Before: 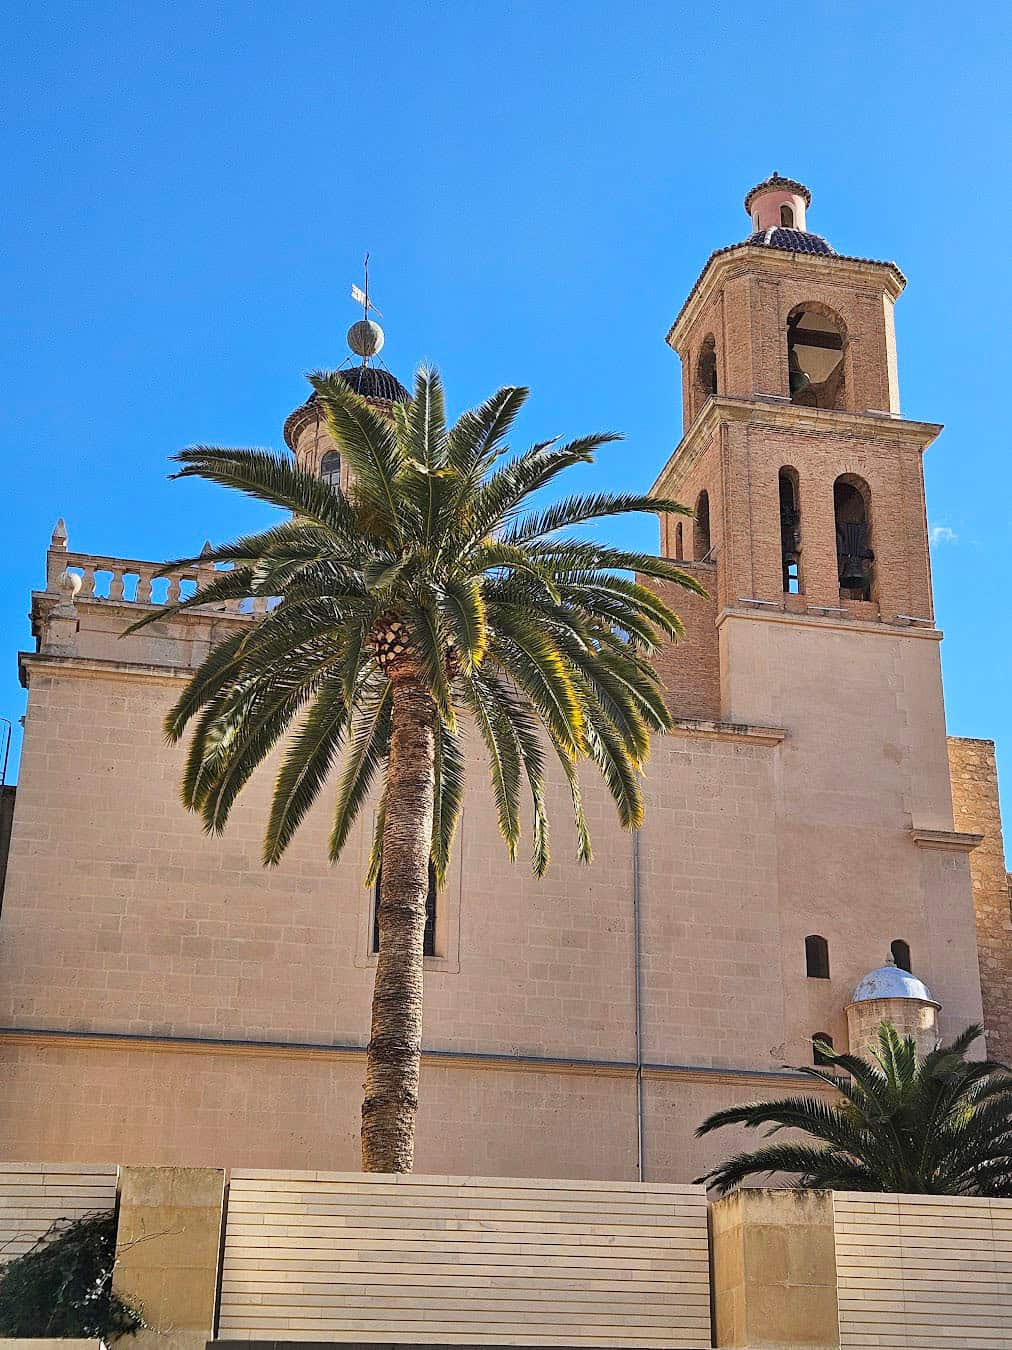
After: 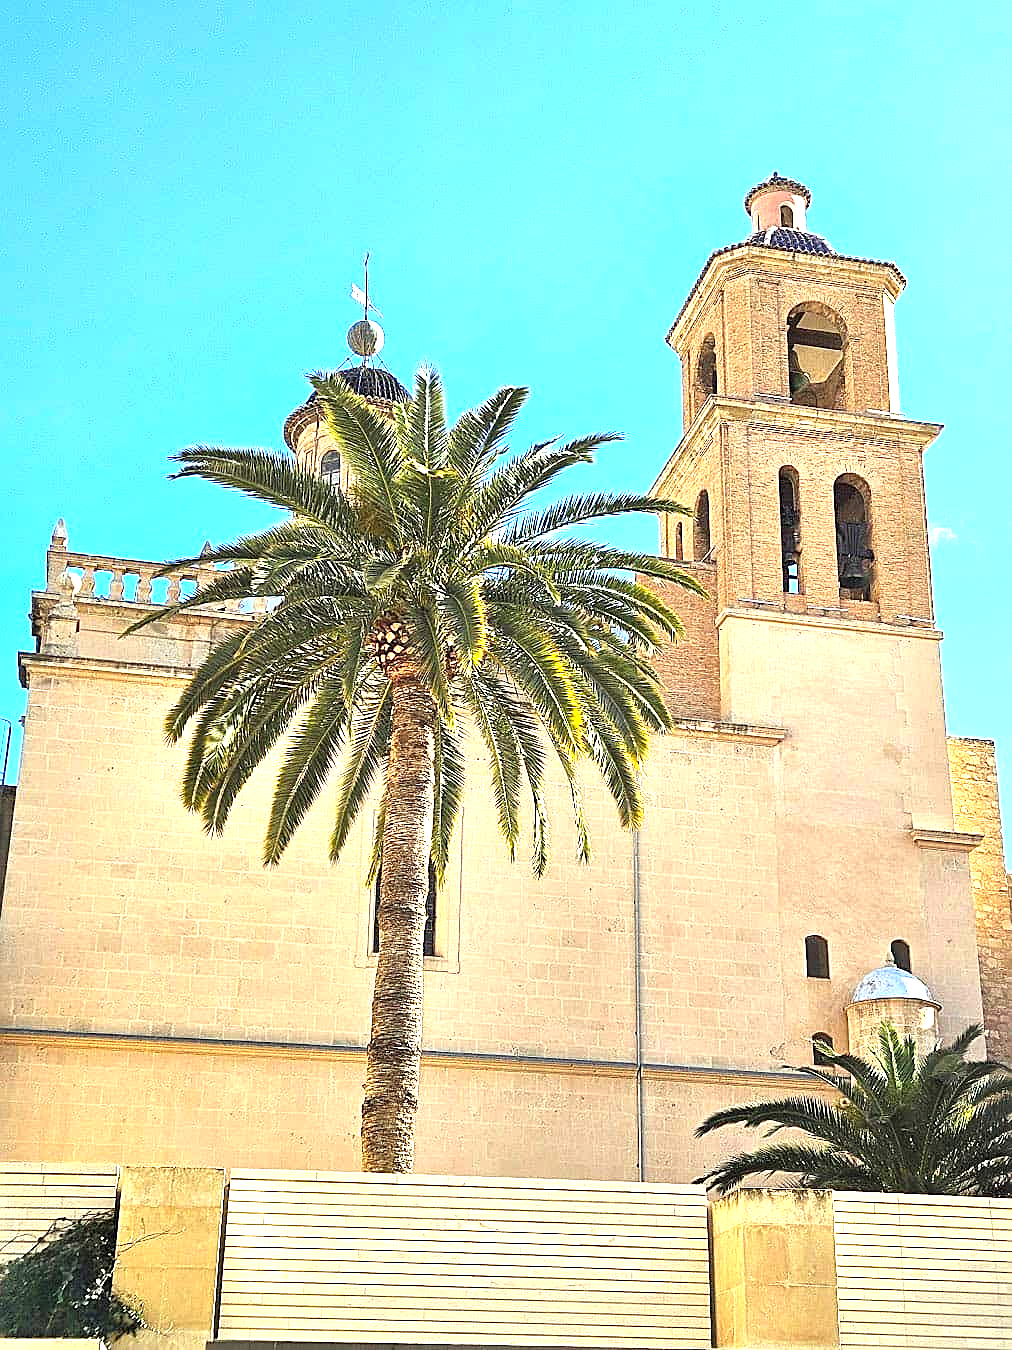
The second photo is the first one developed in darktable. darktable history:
exposure: black level correction 0, exposure 1.489 EV, compensate exposure bias true, compensate highlight preservation false
sharpen: on, module defaults
color correction: highlights a* -5.64, highlights b* 11.08
